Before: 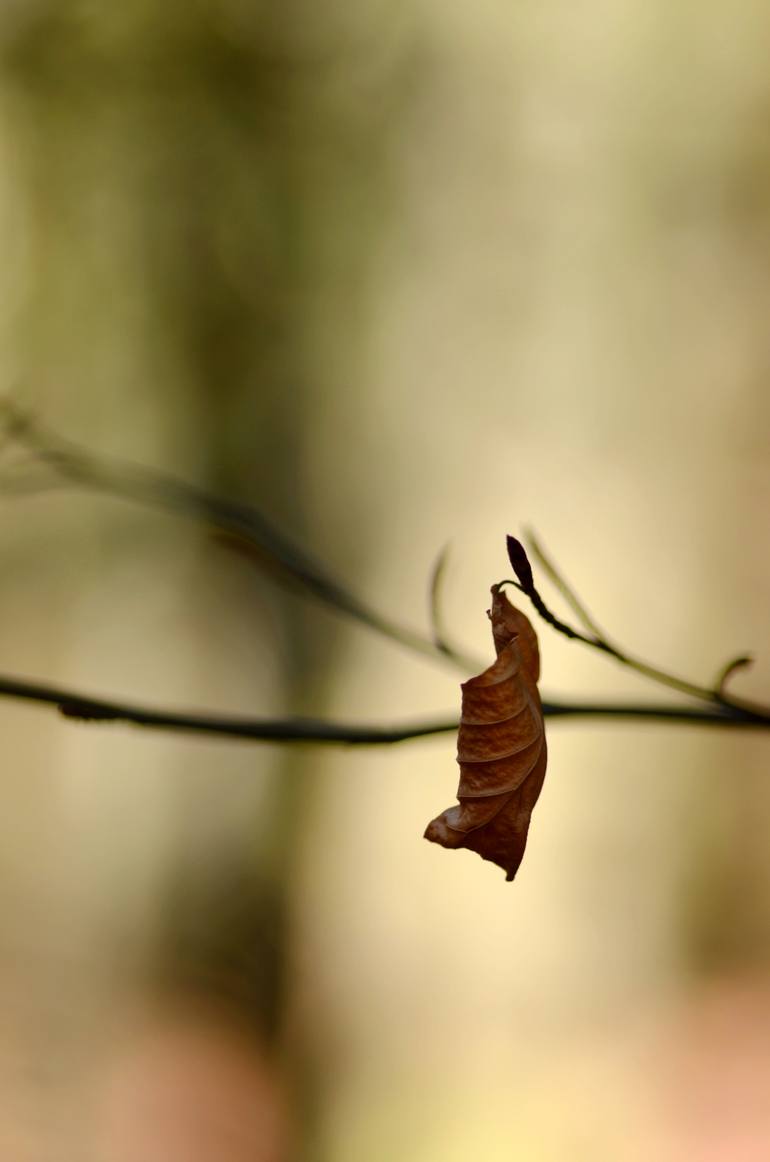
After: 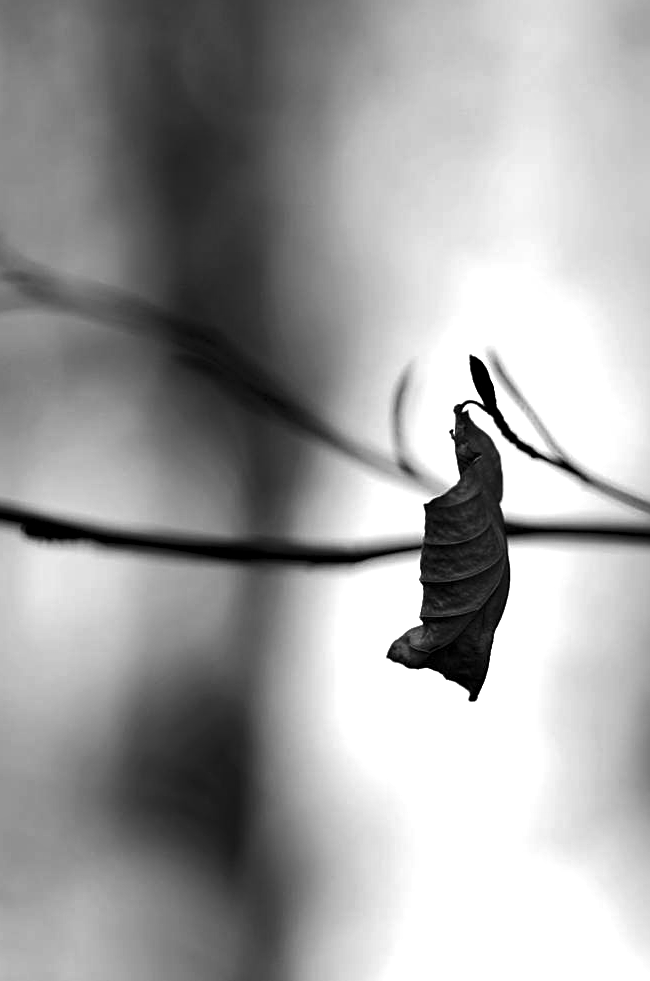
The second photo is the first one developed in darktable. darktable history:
contrast brightness saturation: brightness -0.52
white balance: red 0.974, blue 1.044
tone equalizer: on, module defaults
exposure: exposure 1.223 EV, compensate highlight preservation false
sharpen: on, module defaults
rgb levels: preserve colors sum RGB, levels [[0.038, 0.433, 0.934], [0, 0.5, 1], [0, 0.5, 1]]
crop and rotate: left 4.842%, top 15.51%, right 10.668%
monochrome: a 14.95, b -89.96
